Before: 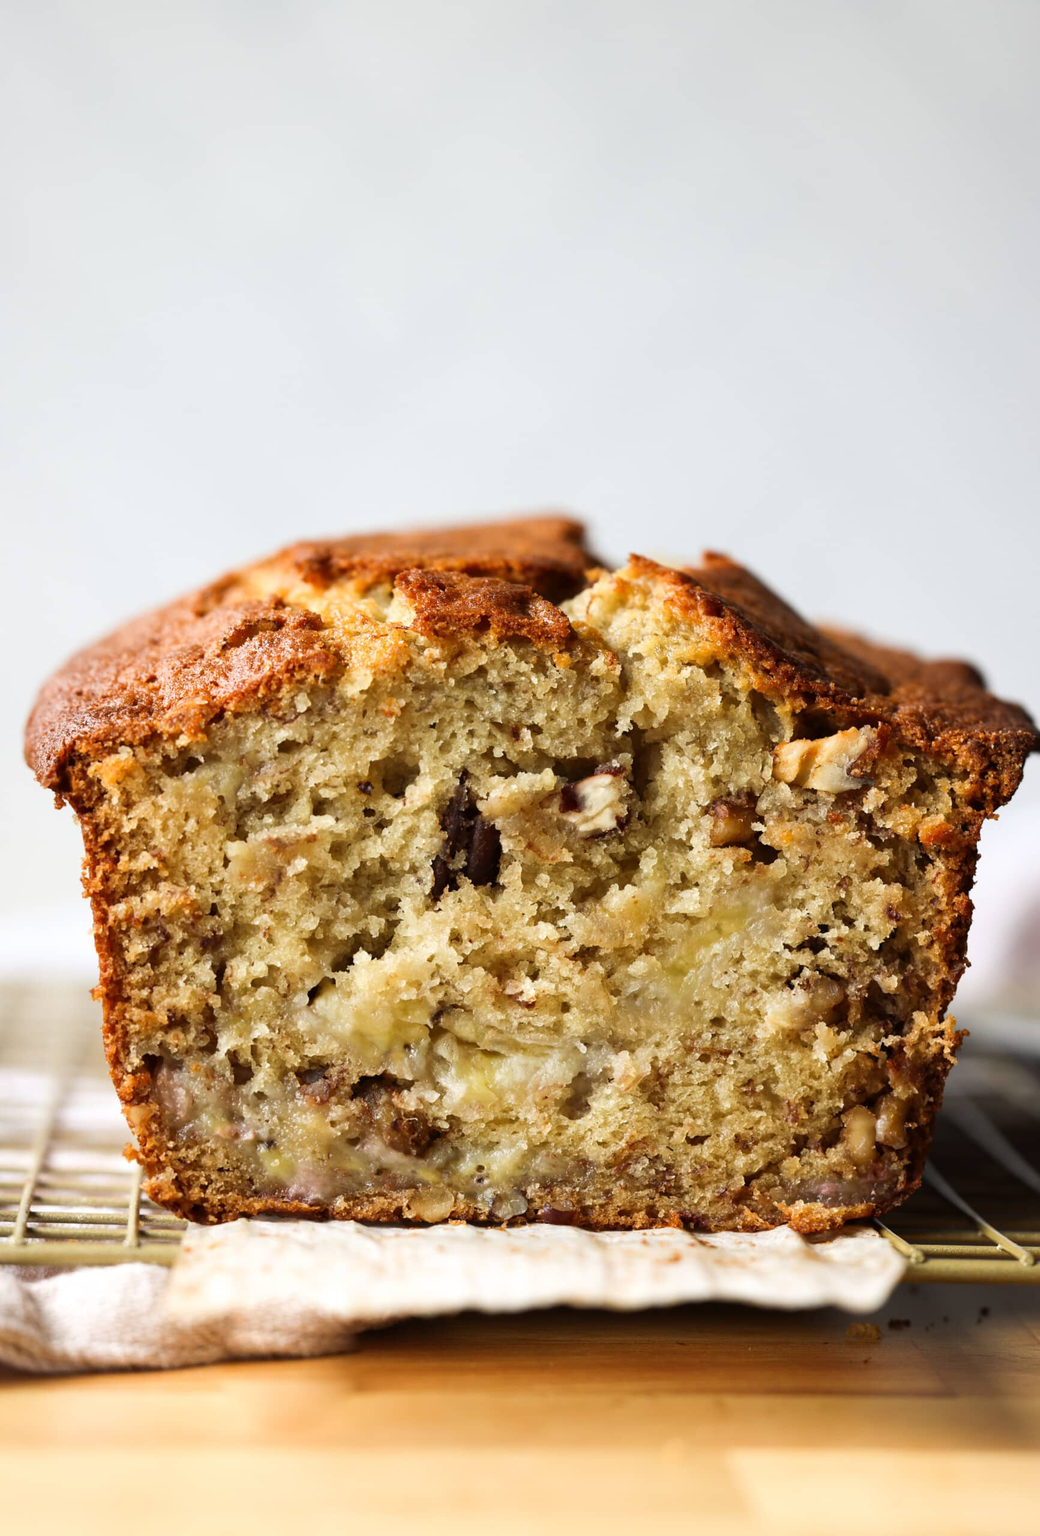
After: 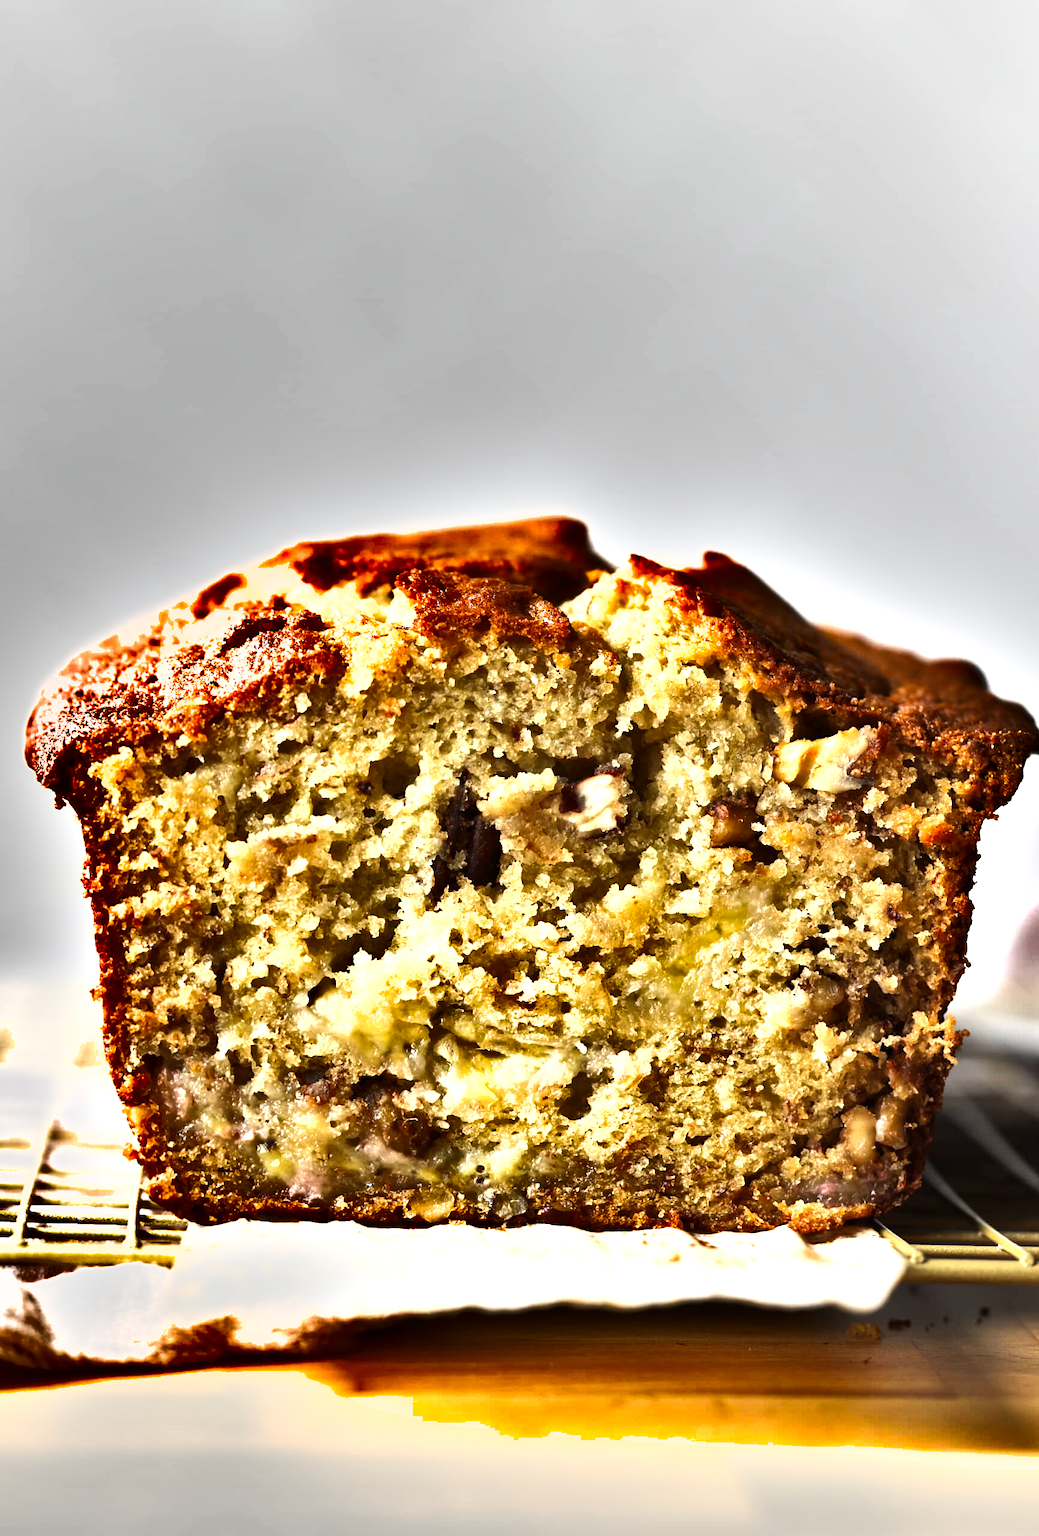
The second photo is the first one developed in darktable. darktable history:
exposure: black level correction 0, exposure 0.498 EV, compensate highlight preservation false
tone equalizer: -8 EV -0.729 EV, -7 EV -0.719 EV, -6 EV -0.619 EV, -5 EV -0.365 EV, -3 EV 0.365 EV, -2 EV 0.6 EV, -1 EV 0.678 EV, +0 EV 0.771 EV, edges refinement/feathering 500, mask exposure compensation -1.57 EV, preserve details no
shadows and highlights: white point adjustment -3.72, highlights -63.73, soften with gaussian
